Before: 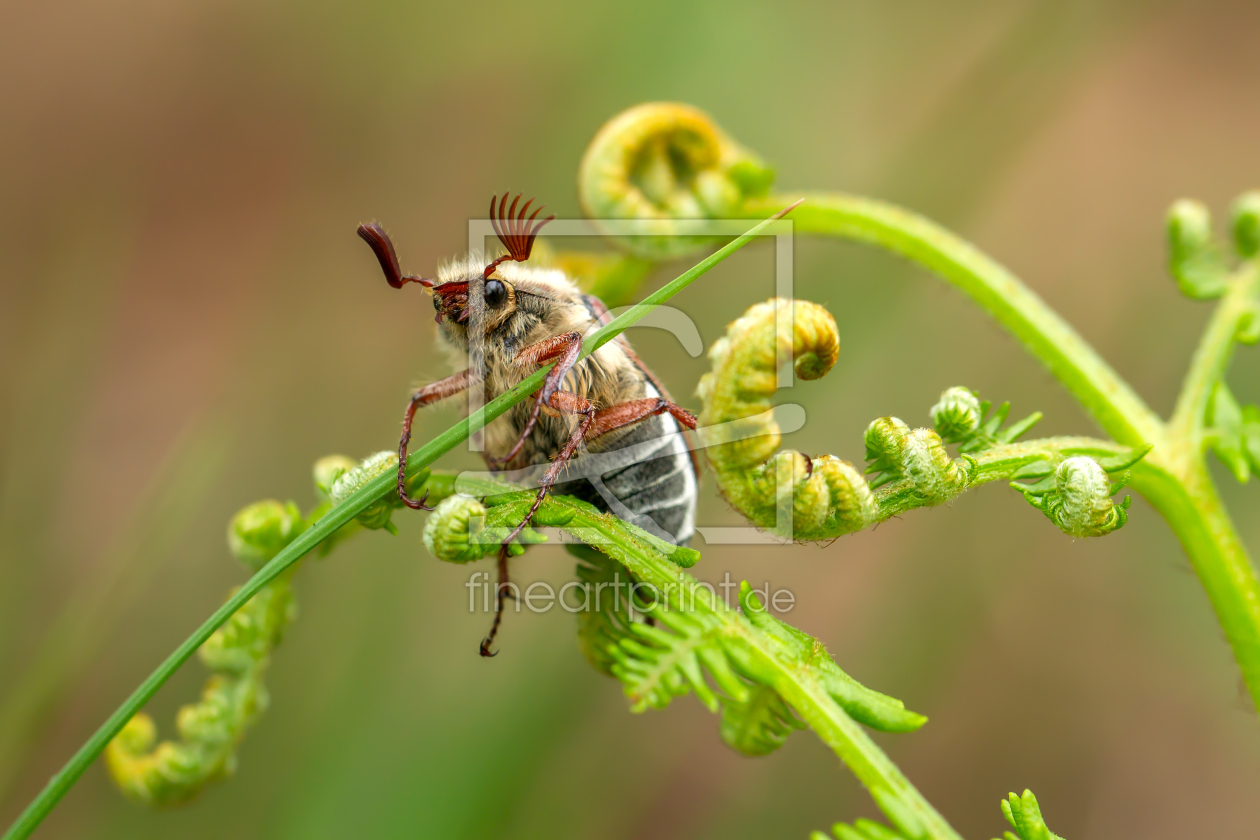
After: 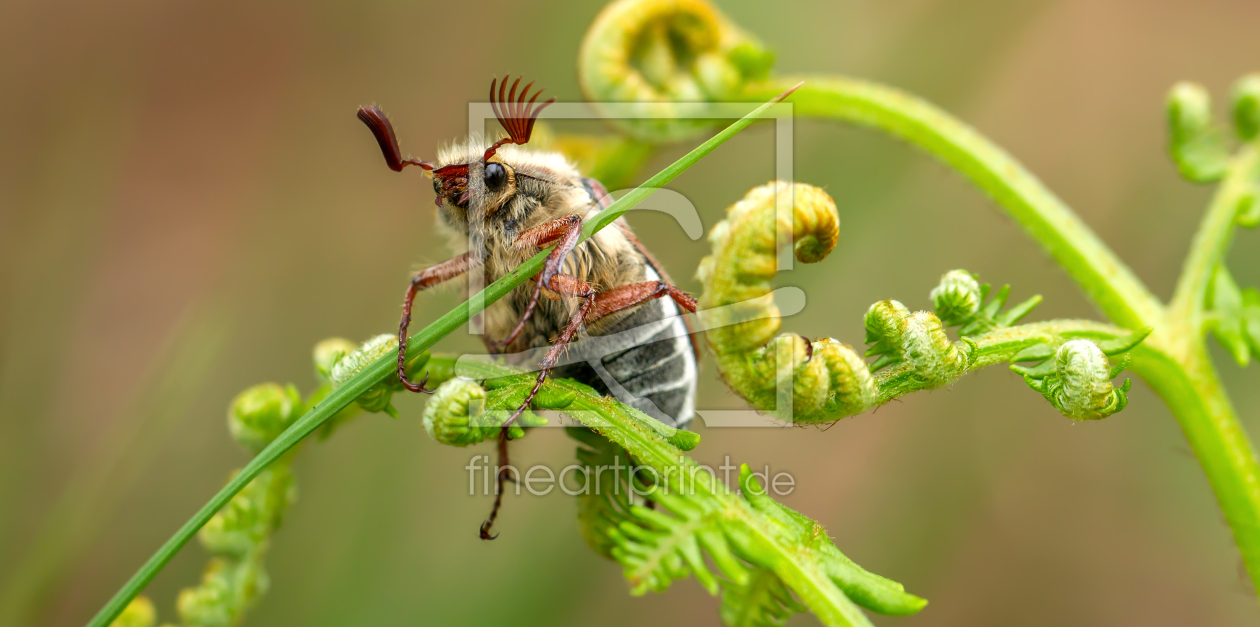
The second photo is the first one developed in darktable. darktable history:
contrast brightness saturation: contrast 0.047
crop: top 14.033%, bottom 11.227%
